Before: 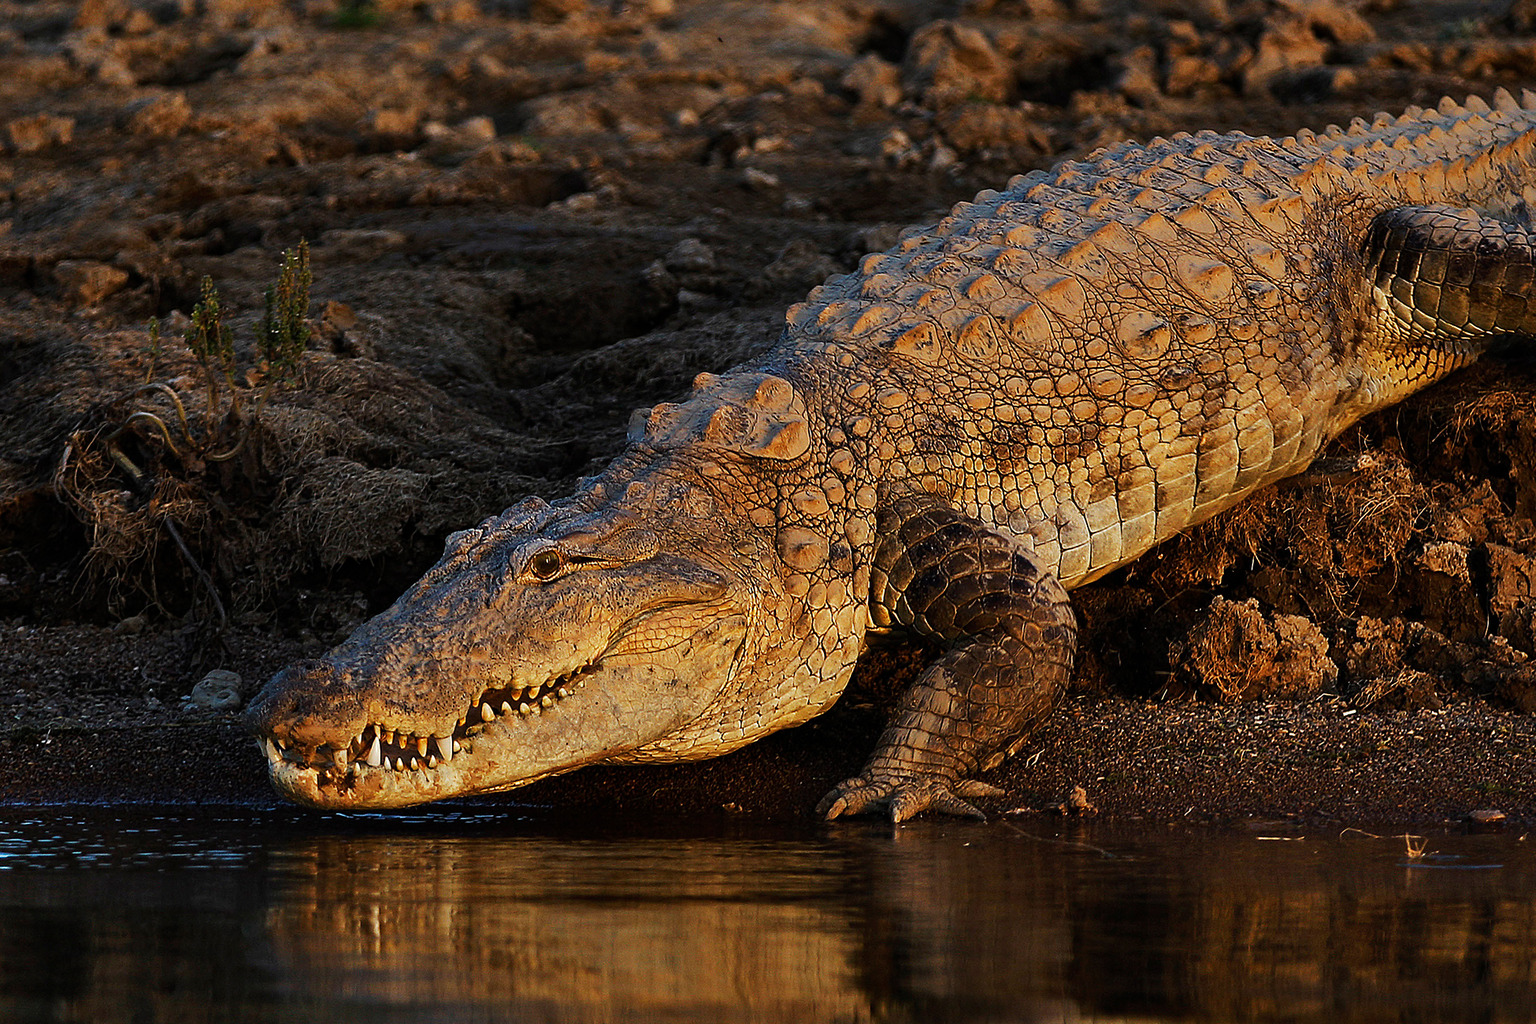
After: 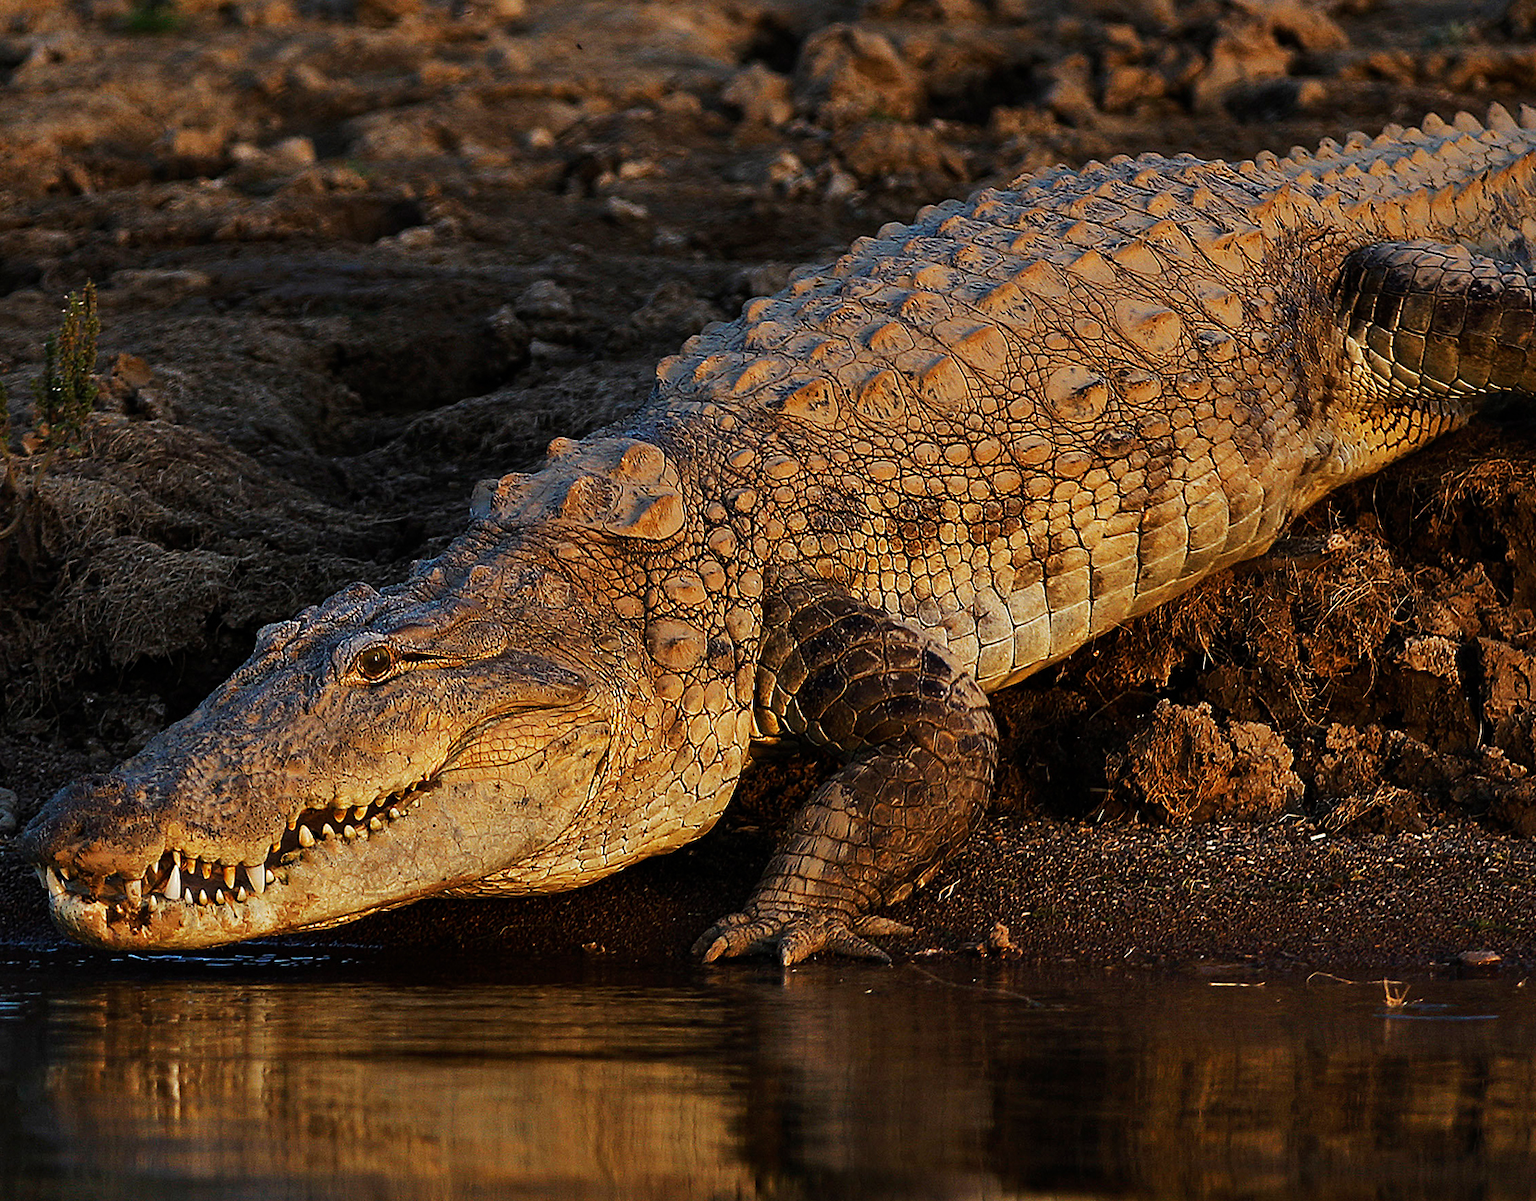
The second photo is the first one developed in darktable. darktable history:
crop and rotate: left 14.774%
